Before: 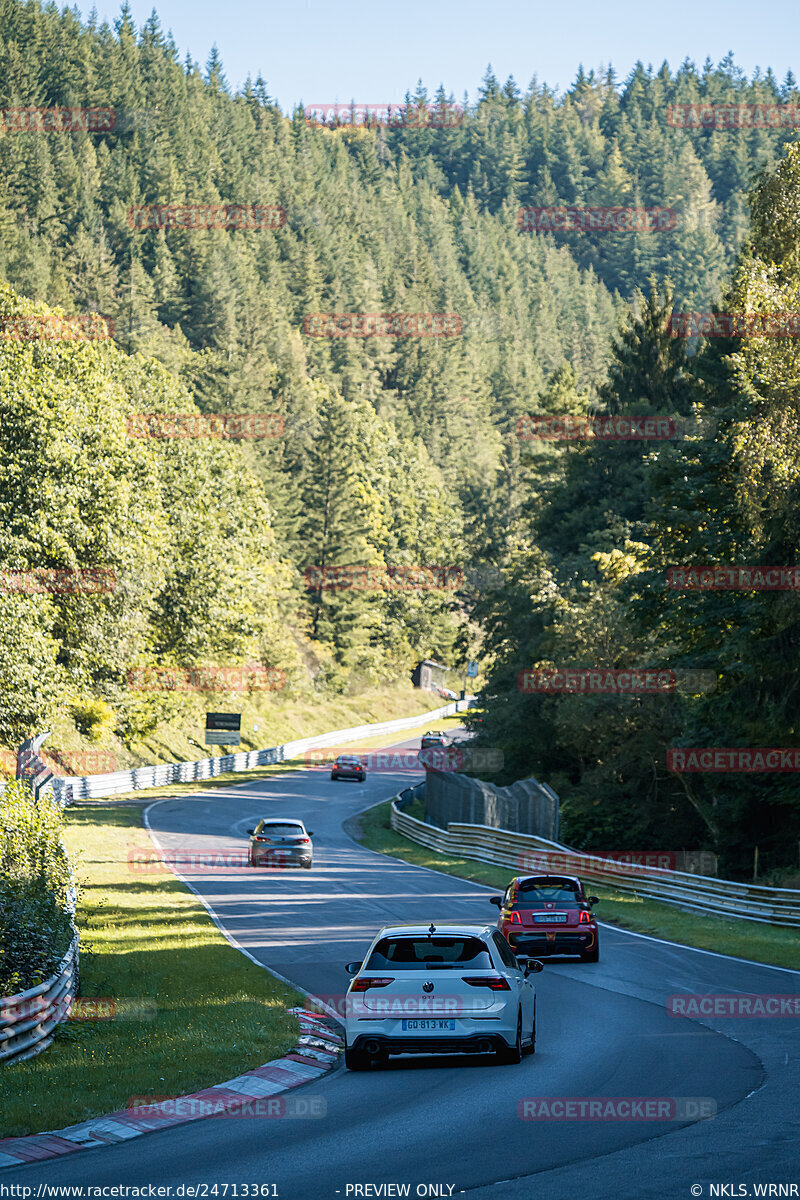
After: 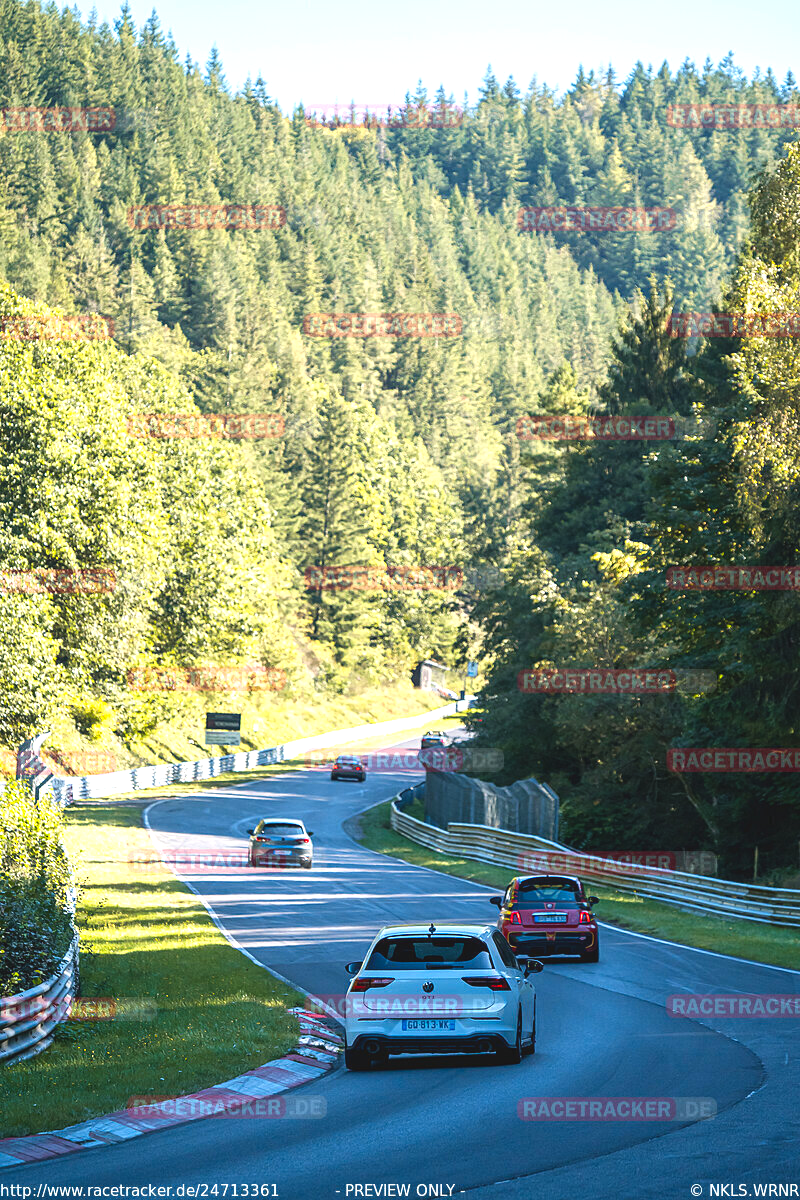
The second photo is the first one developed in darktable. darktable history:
exposure: black level correction -0.005, exposure 0.623 EV, compensate highlight preservation false
contrast brightness saturation: contrast 0.045, saturation 0.158
